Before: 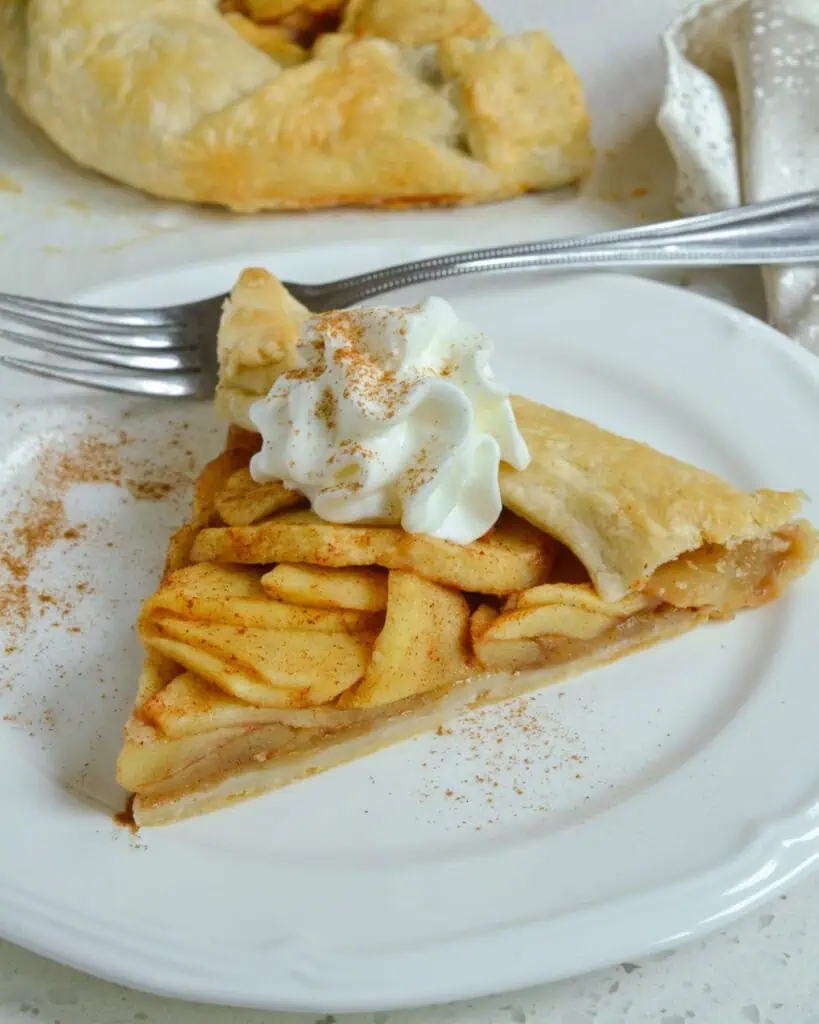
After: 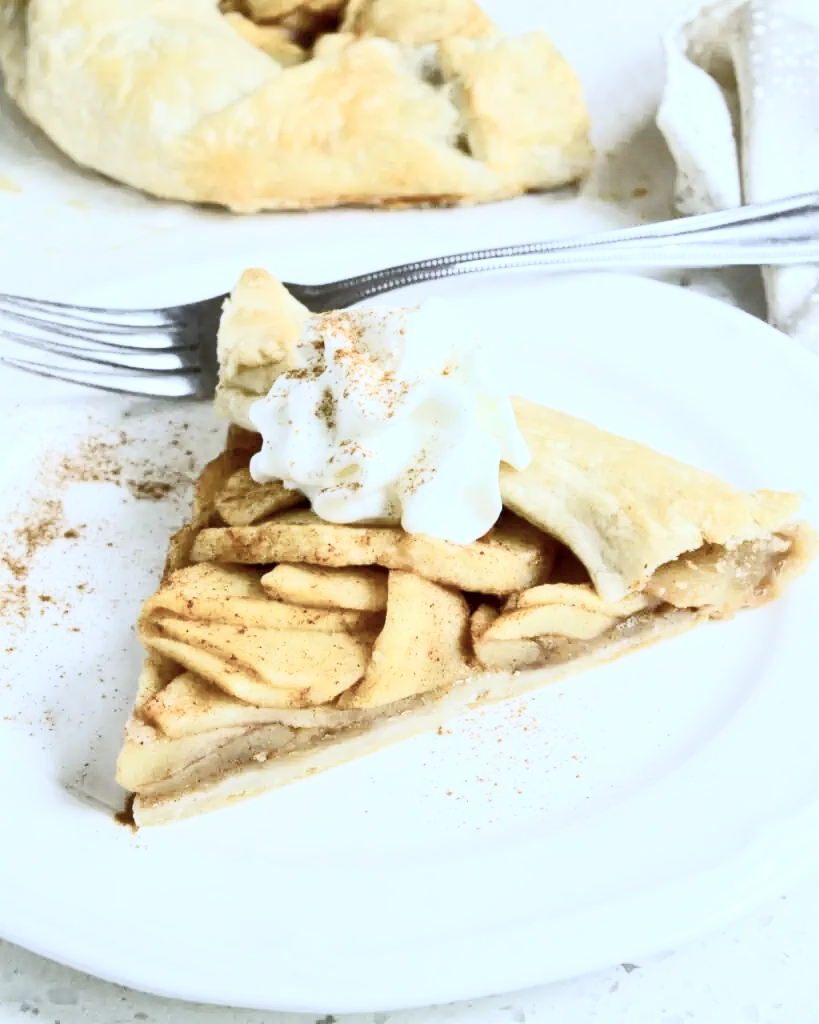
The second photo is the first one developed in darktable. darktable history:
white balance: red 0.926, green 1.003, blue 1.133
exposure: black level correction 0.01, exposure 0.014 EV, compensate highlight preservation false
contrast brightness saturation: contrast 0.57, brightness 0.57, saturation -0.34
